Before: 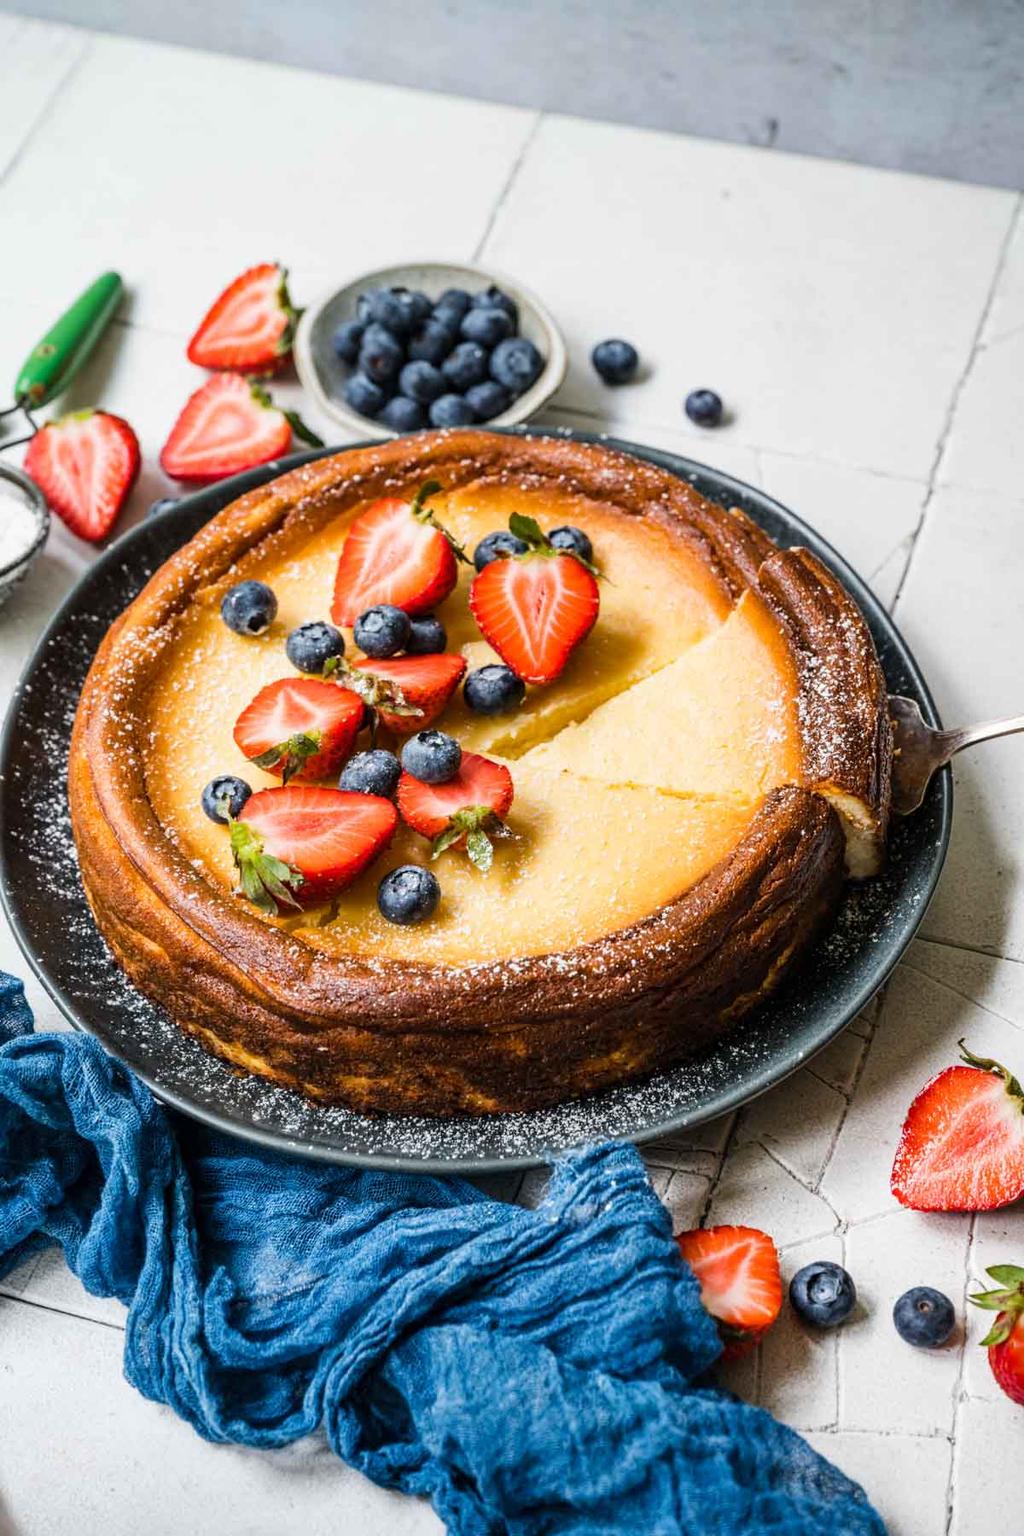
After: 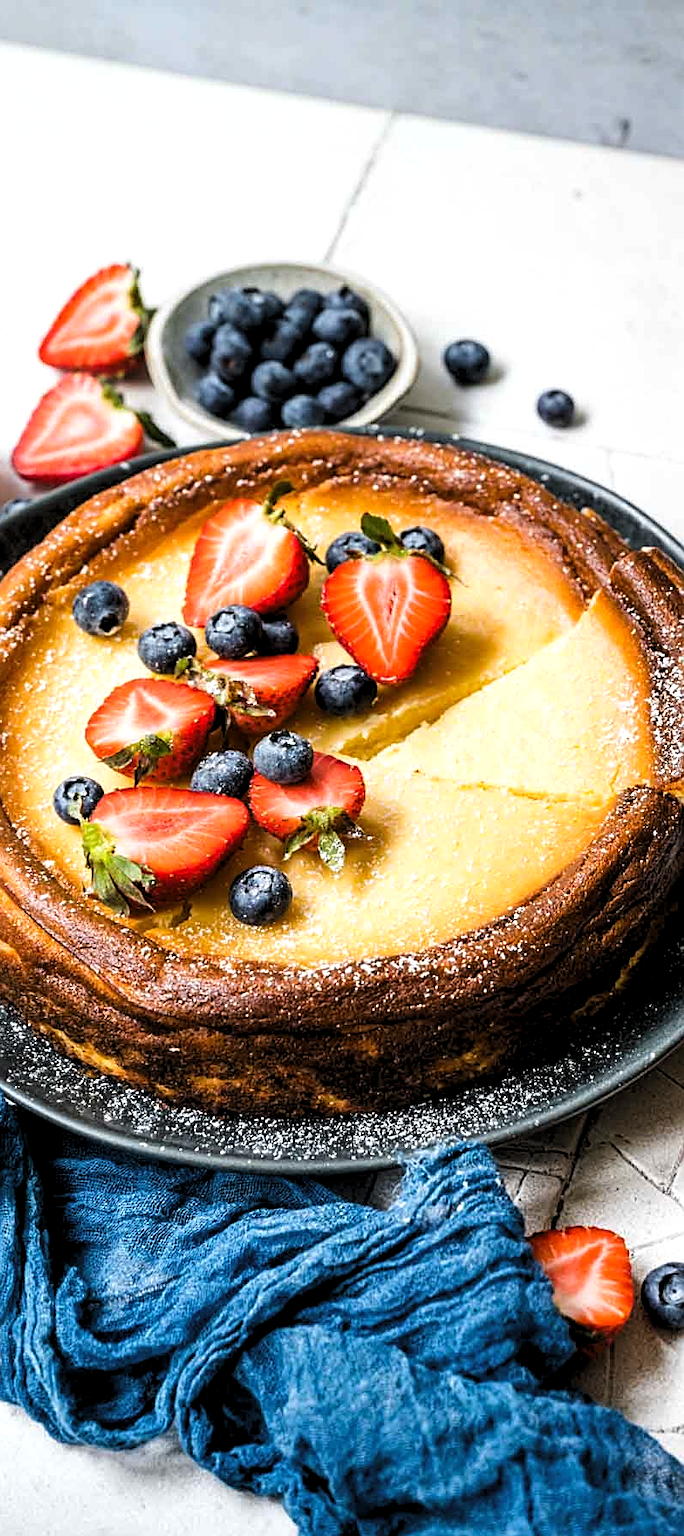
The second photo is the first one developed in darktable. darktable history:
levels: levels [0.062, 0.494, 0.925]
sharpen: on, module defaults
crop and rotate: left 14.509%, right 18.59%
